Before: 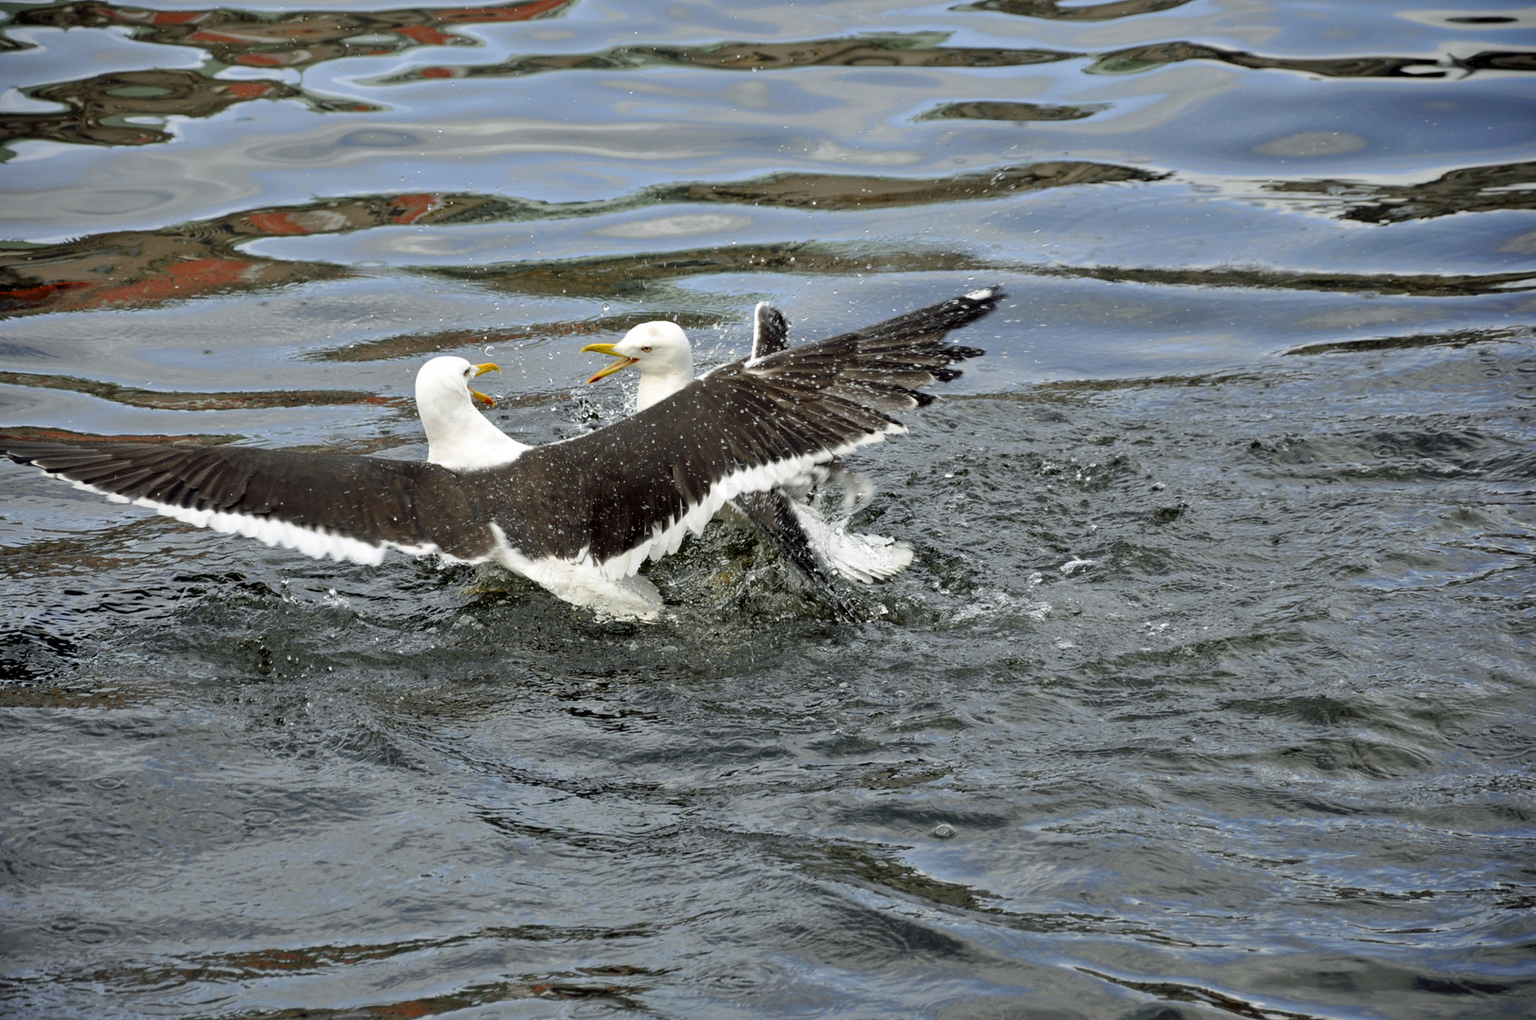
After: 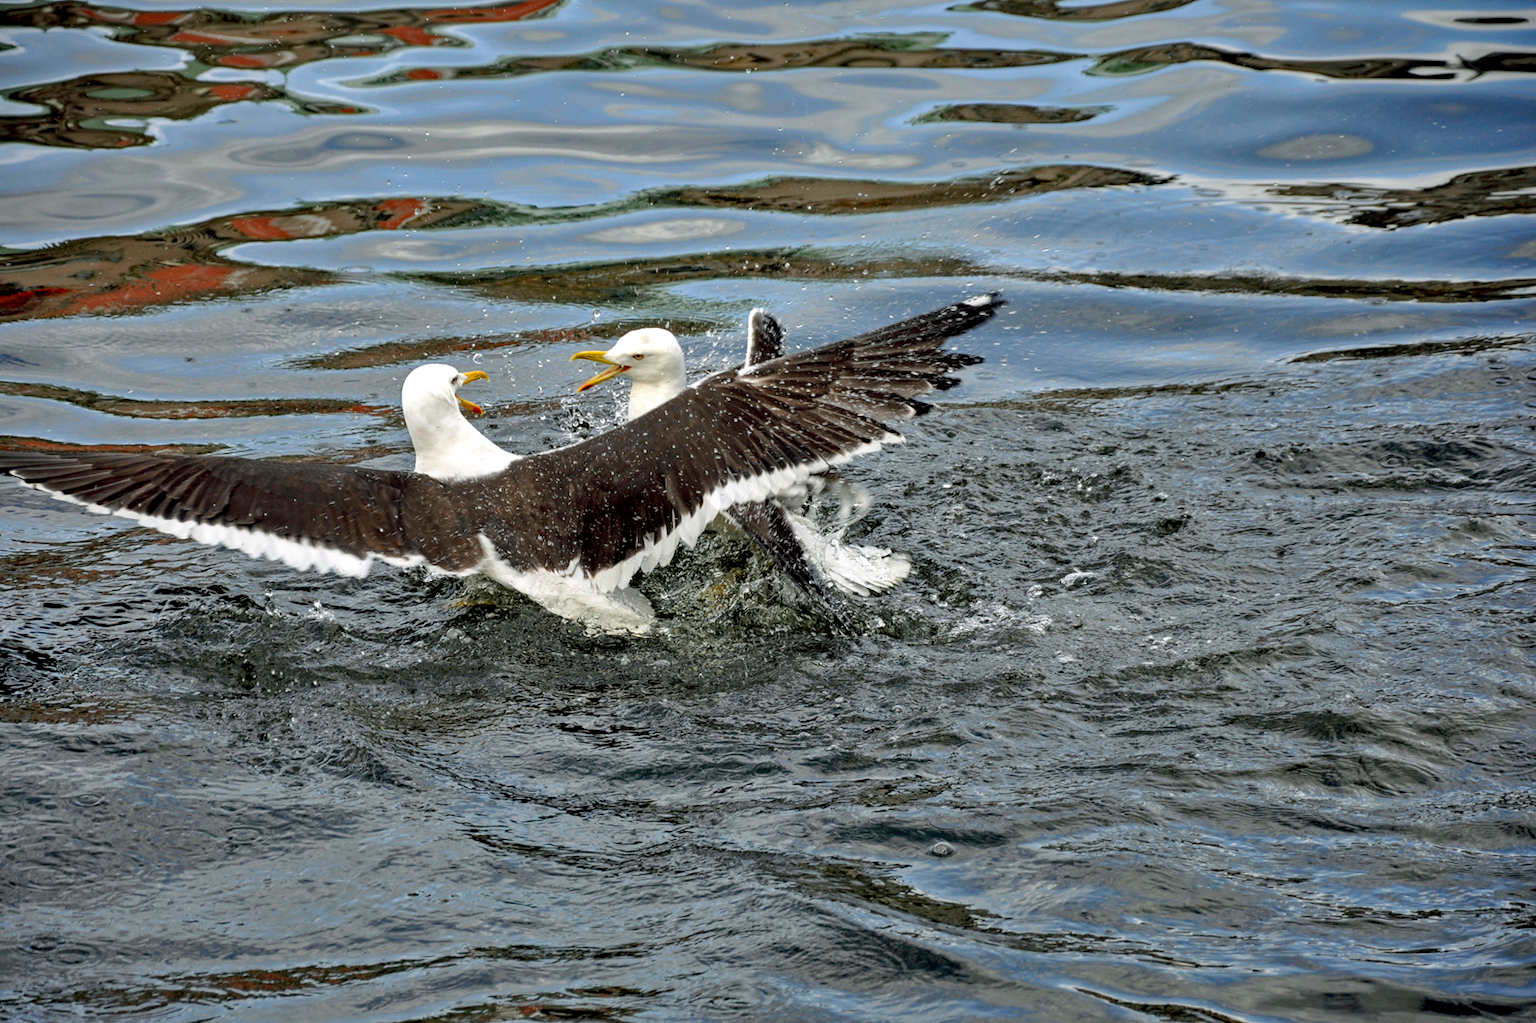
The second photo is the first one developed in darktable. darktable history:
local contrast: on, module defaults
crop and rotate: left 1.438%, right 0.634%, bottom 1.723%
haze removal: compatibility mode true, adaptive false
shadows and highlights: soften with gaussian
